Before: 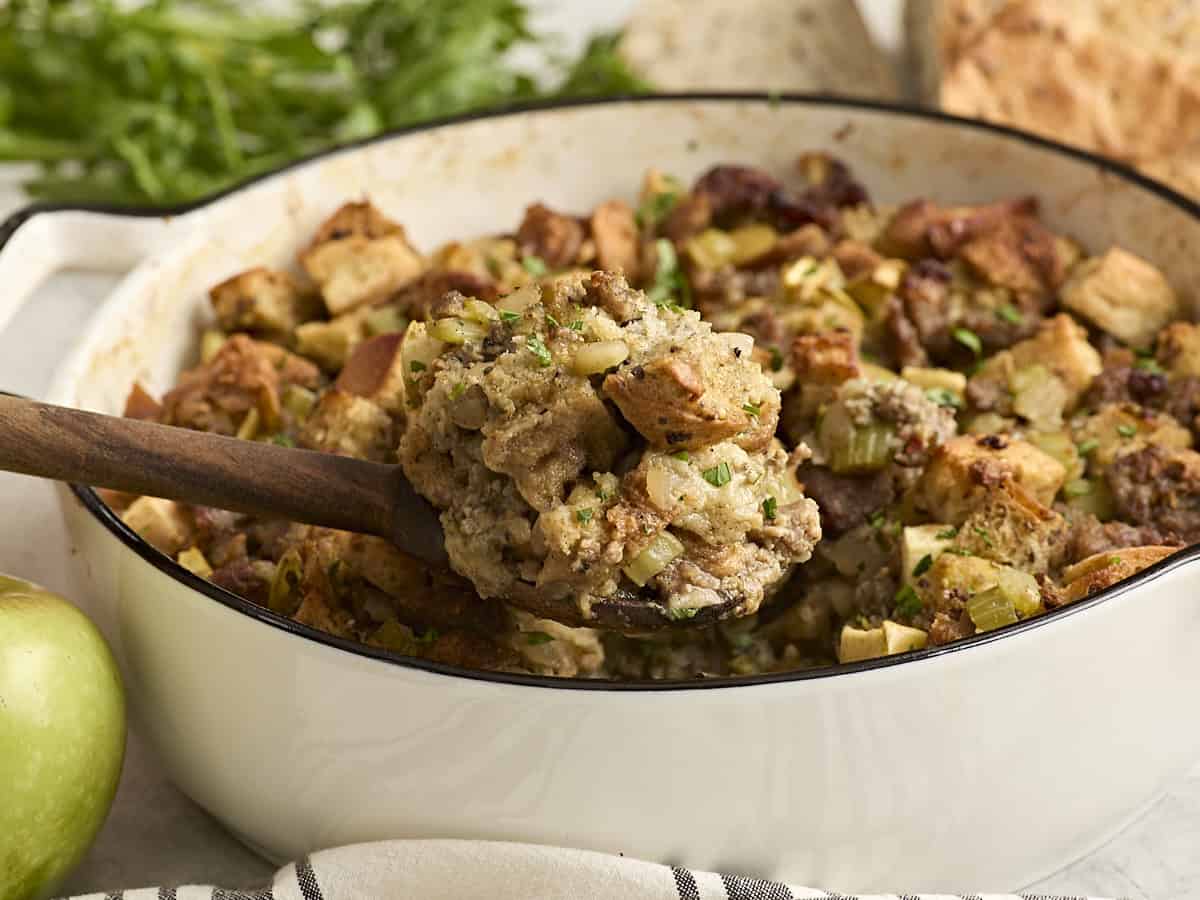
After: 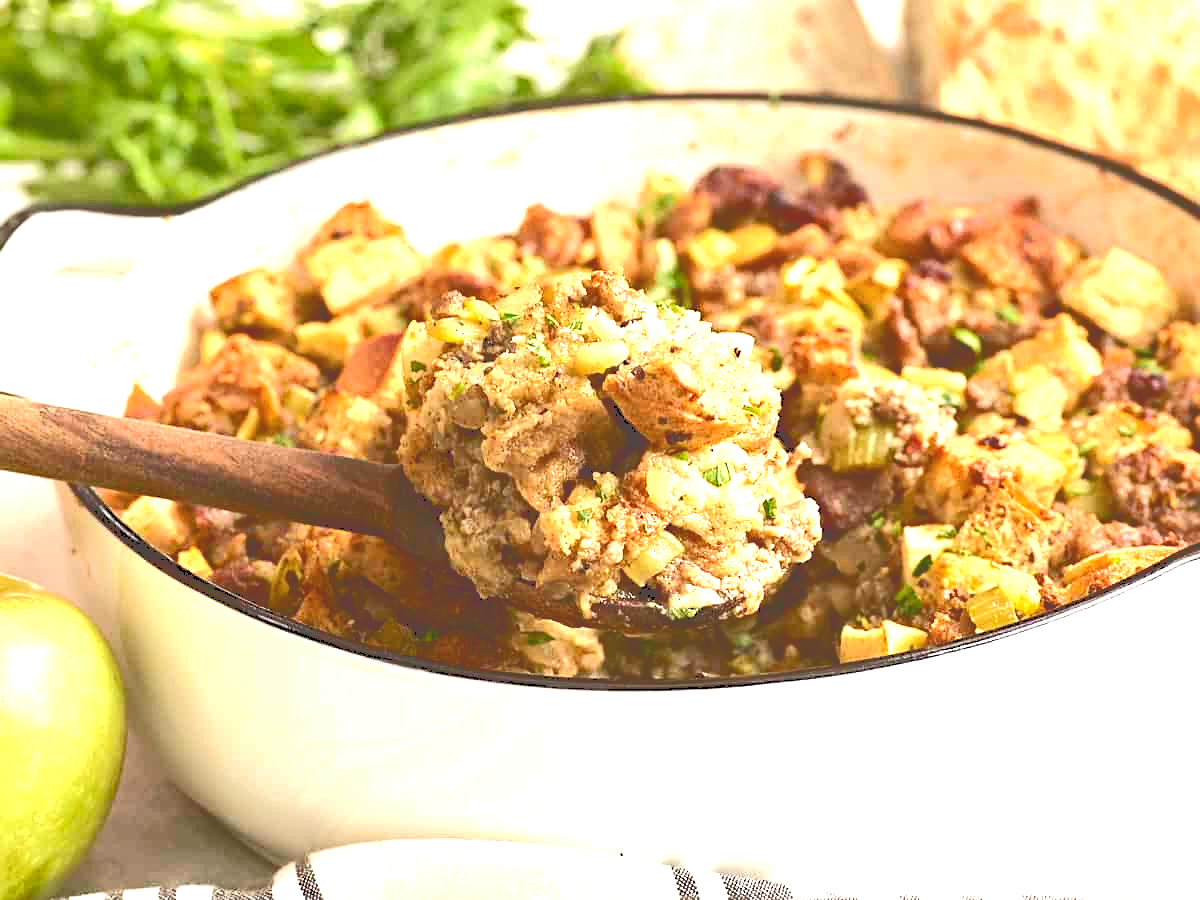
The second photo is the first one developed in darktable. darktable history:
tone curve: curves: ch0 [(0, 0) (0.003, 0.299) (0.011, 0.299) (0.025, 0.299) (0.044, 0.299) (0.069, 0.3) (0.1, 0.306) (0.136, 0.316) (0.177, 0.326) (0.224, 0.338) (0.277, 0.366) (0.335, 0.406) (0.399, 0.462) (0.468, 0.533) (0.543, 0.607) (0.623, 0.7) (0.709, 0.775) (0.801, 0.843) (0.898, 0.903) (1, 1)], color space Lab, independent channels, preserve colors none
exposure: black level correction 0, exposure 1.377 EV, compensate highlight preservation false
sharpen: amount 0.205
